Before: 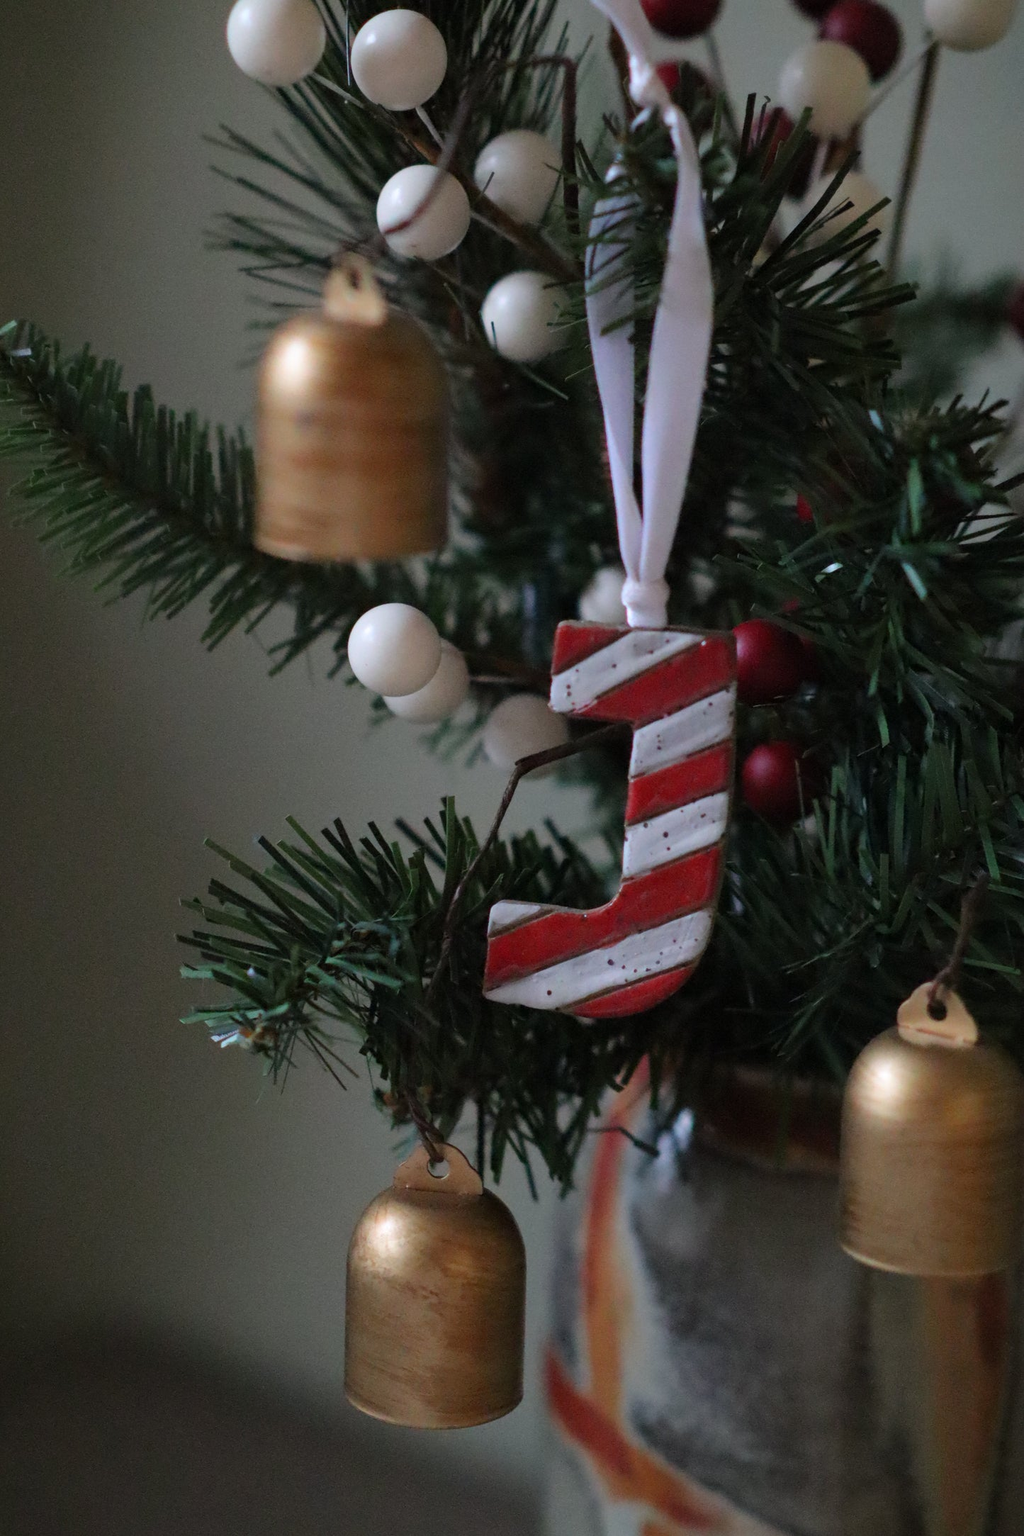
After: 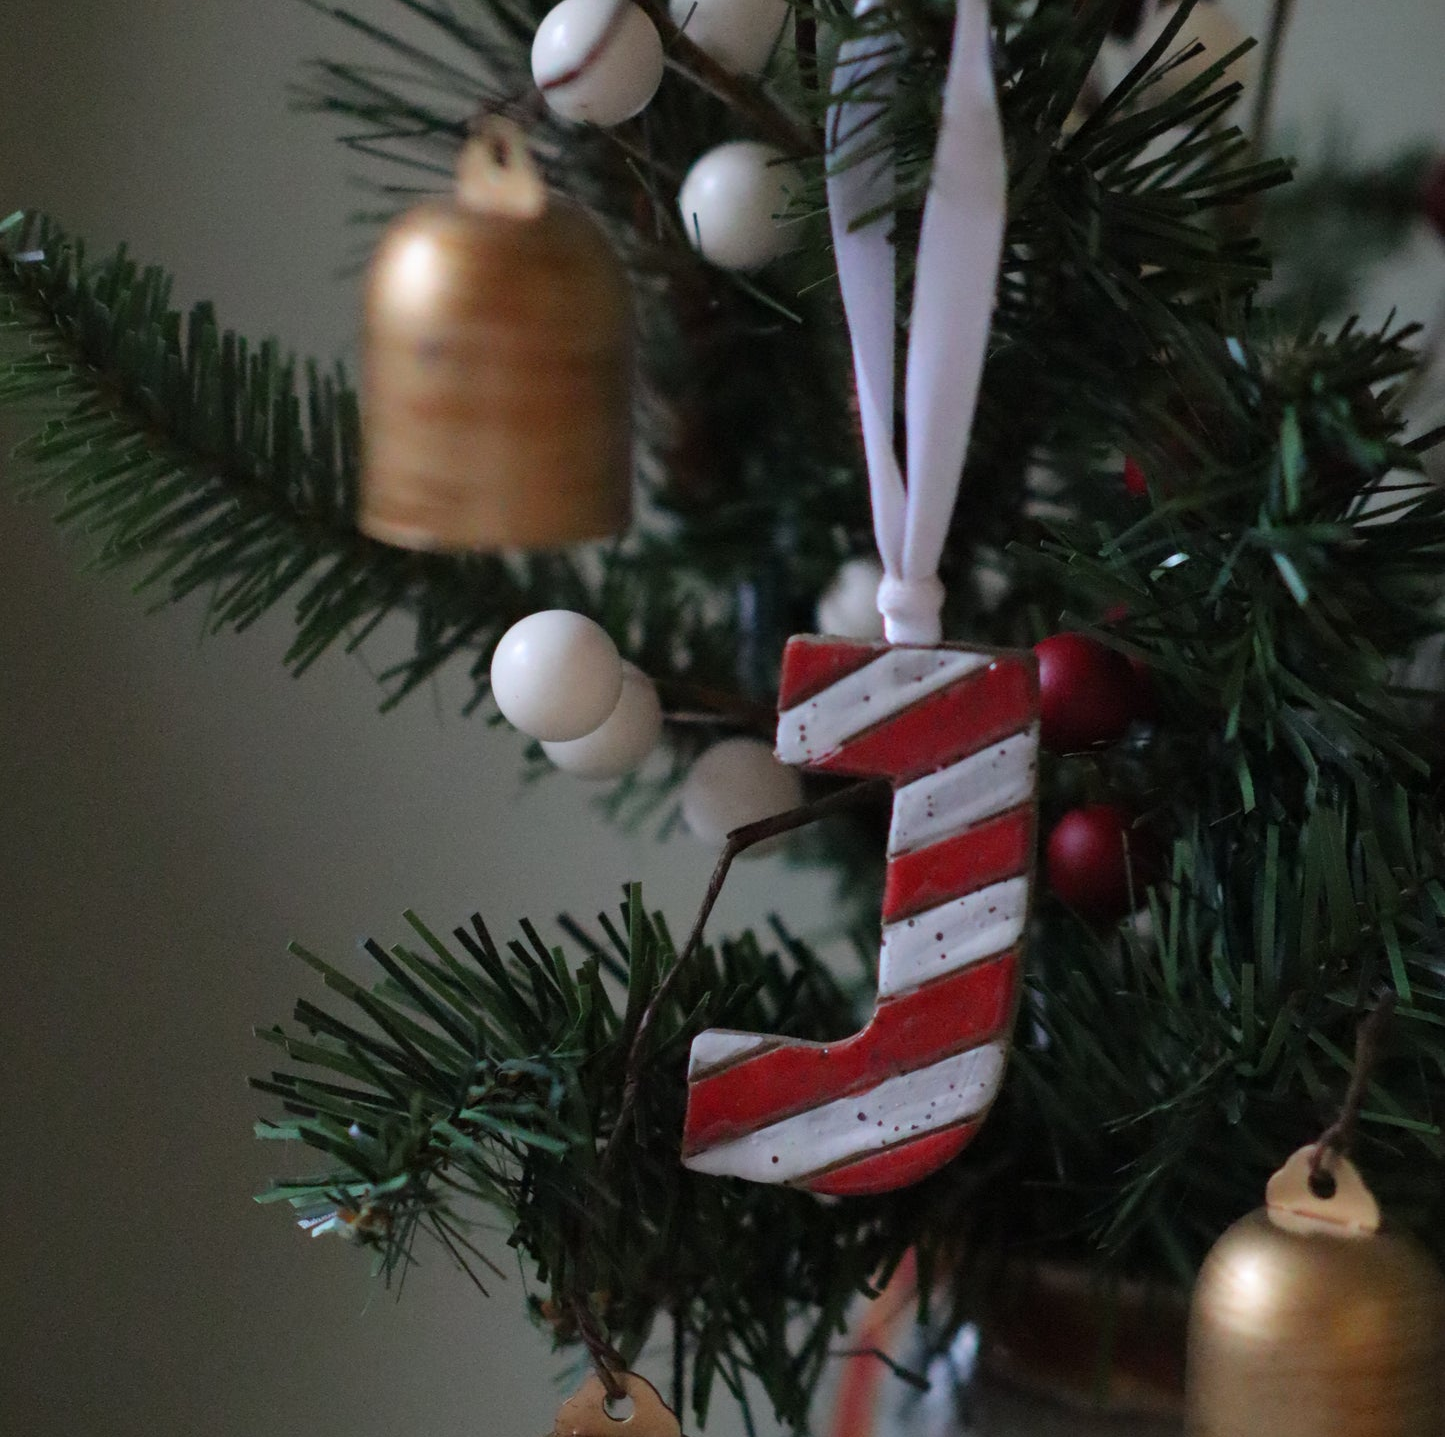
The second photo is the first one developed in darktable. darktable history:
crop: top 11.159%, bottom 22.496%
